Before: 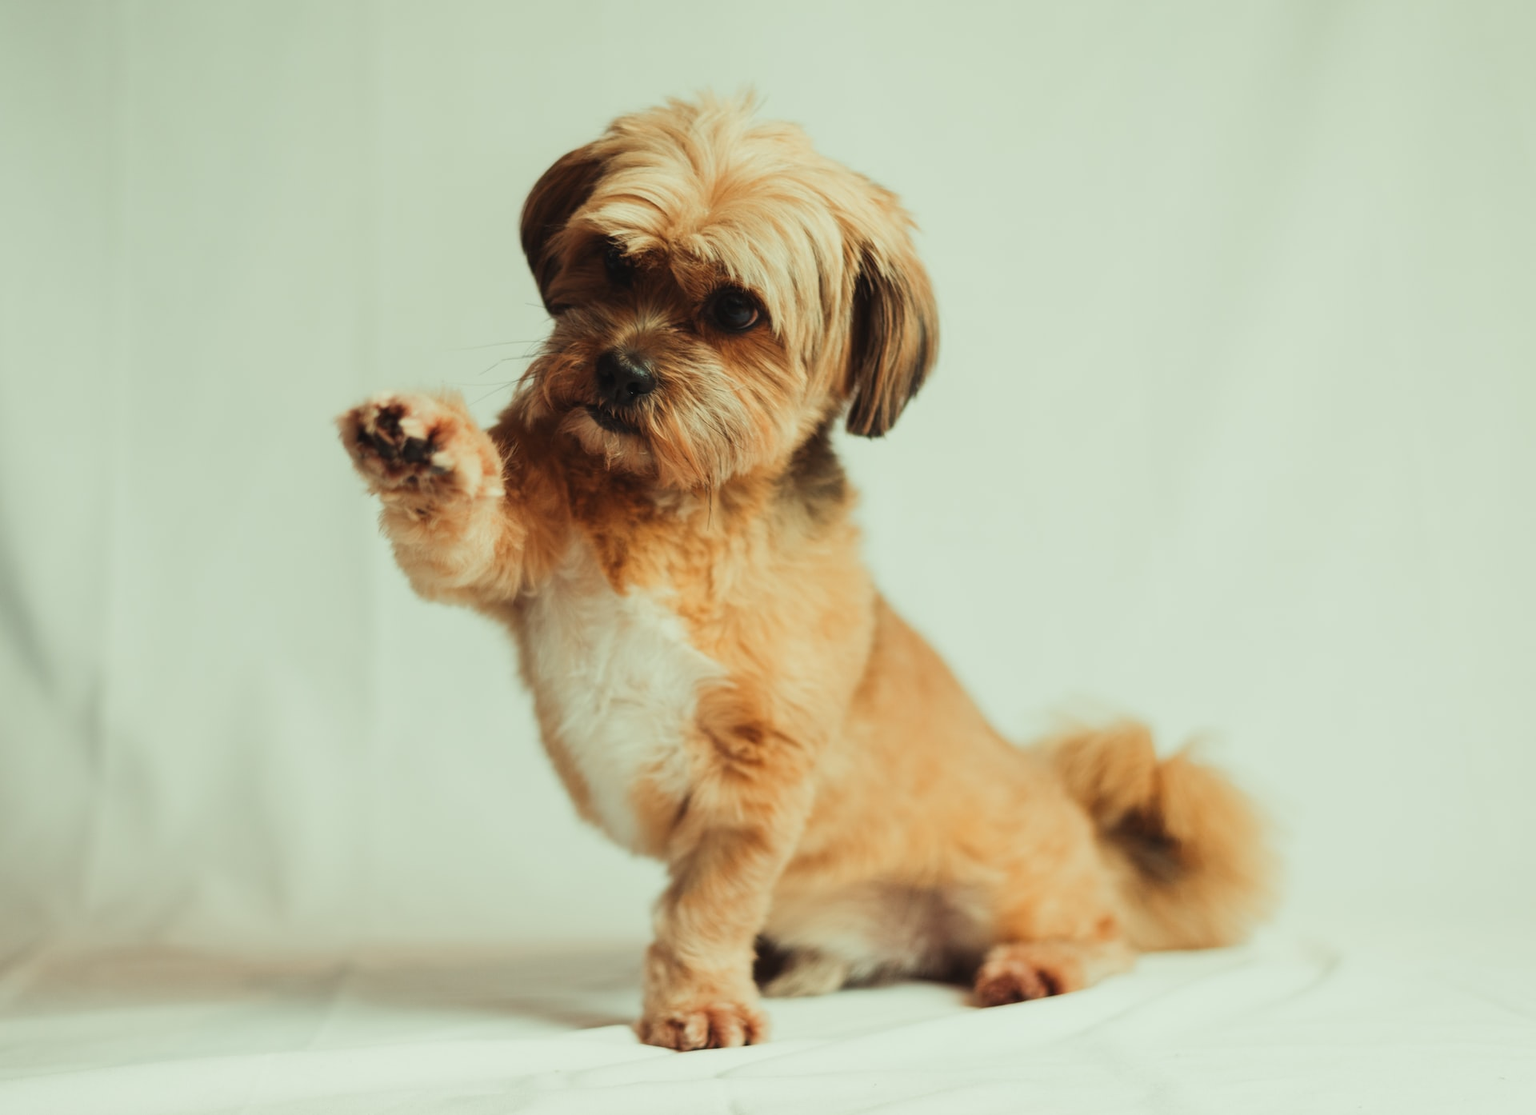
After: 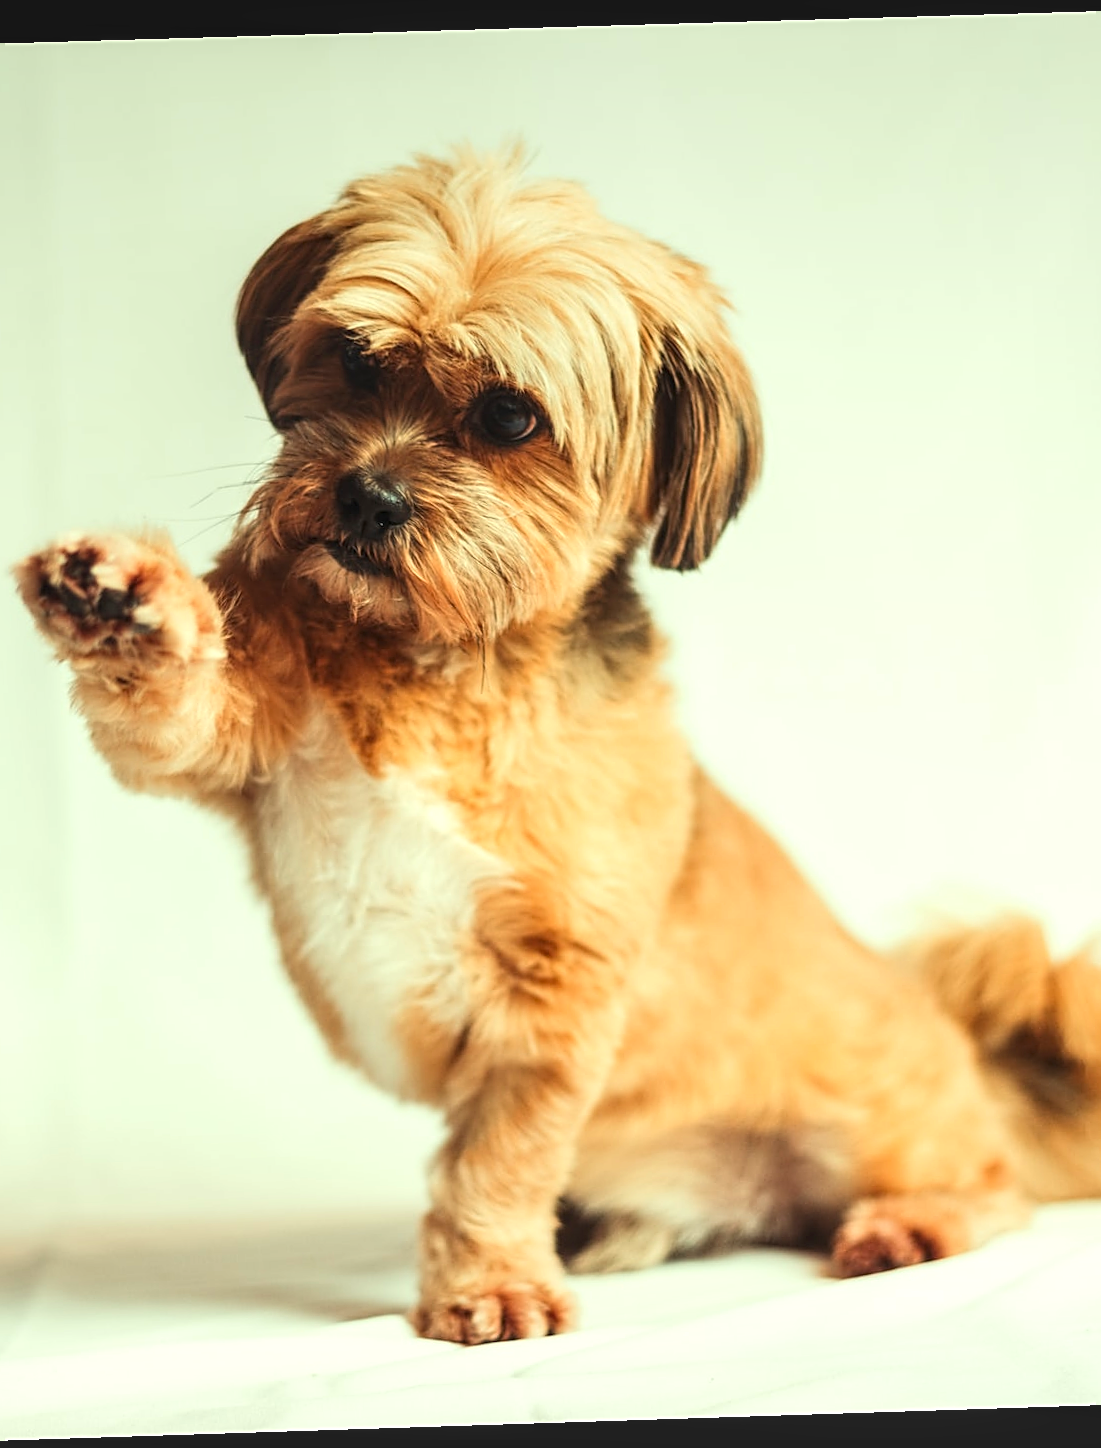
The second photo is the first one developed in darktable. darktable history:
crop: left 21.674%, right 22.086%
local contrast: on, module defaults
rotate and perspective: rotation -1.77°, lens shift (horizontal) 0.004, automatic cropping off
exposure: exposure 0.636 EV, compensate highlight preservation false
sharpen: on, module defaults
white balance: red 1.009, blue 0.985
contrast brightness saturation: contrast 0.1, brightness 0.03, saturation 0.09
